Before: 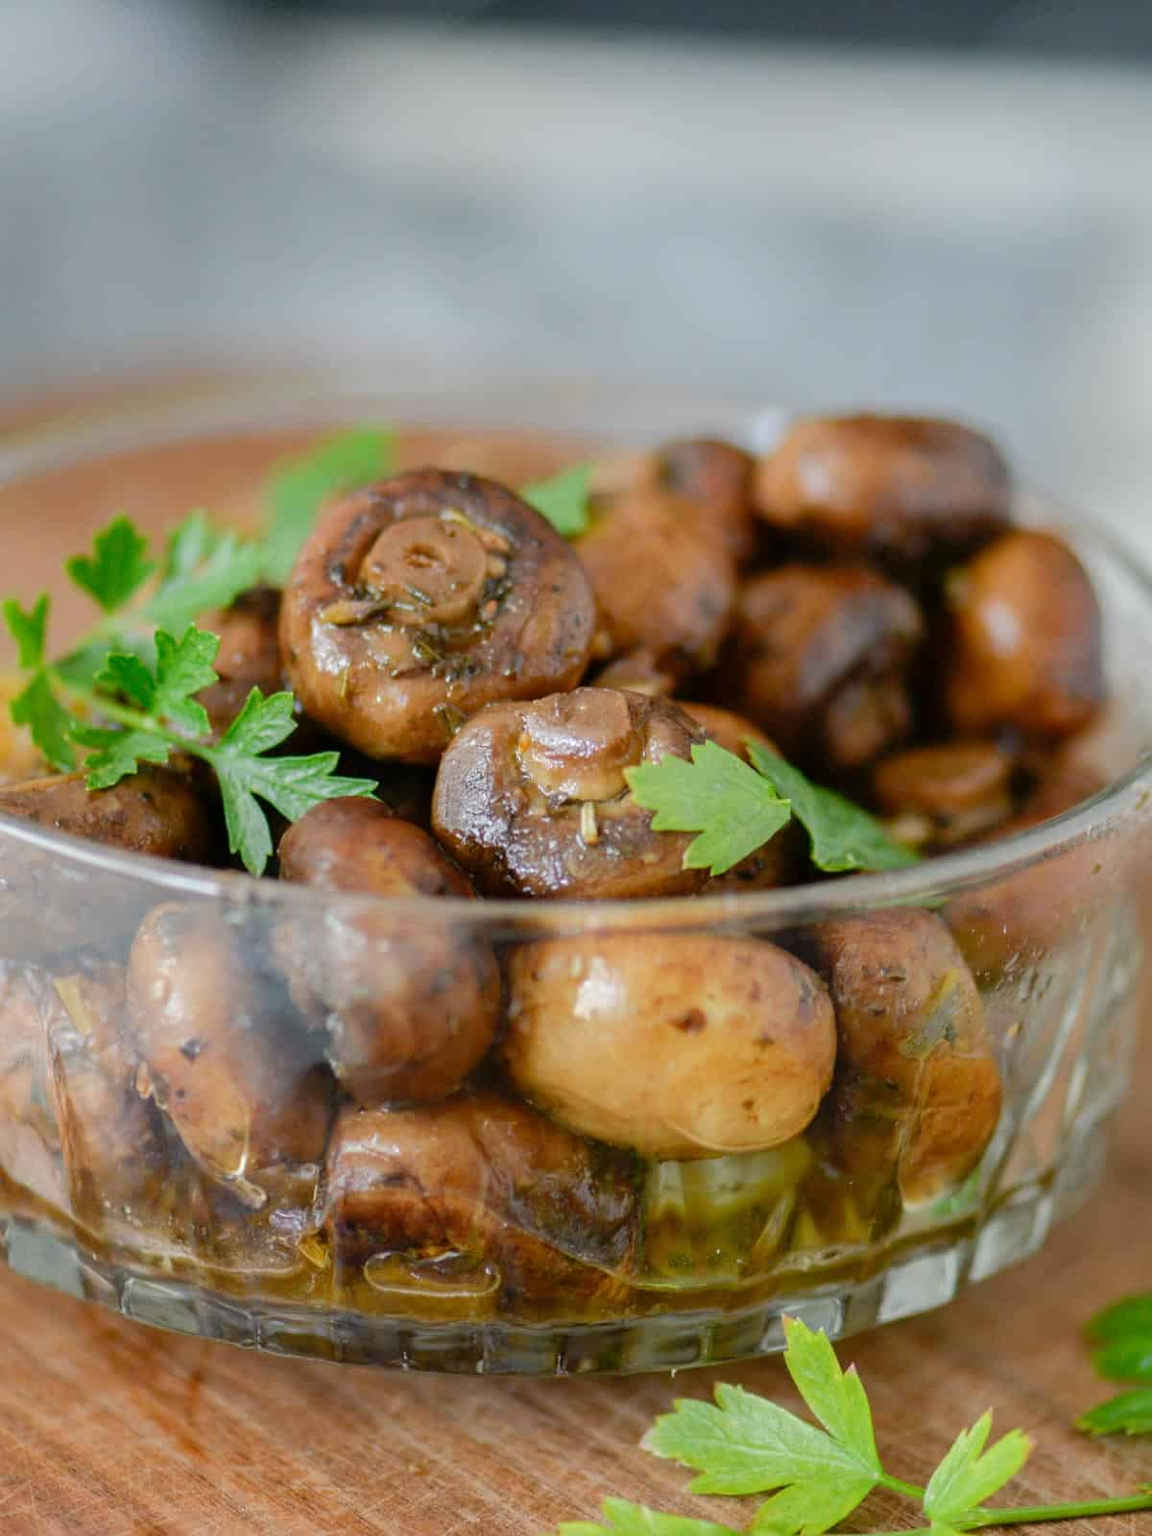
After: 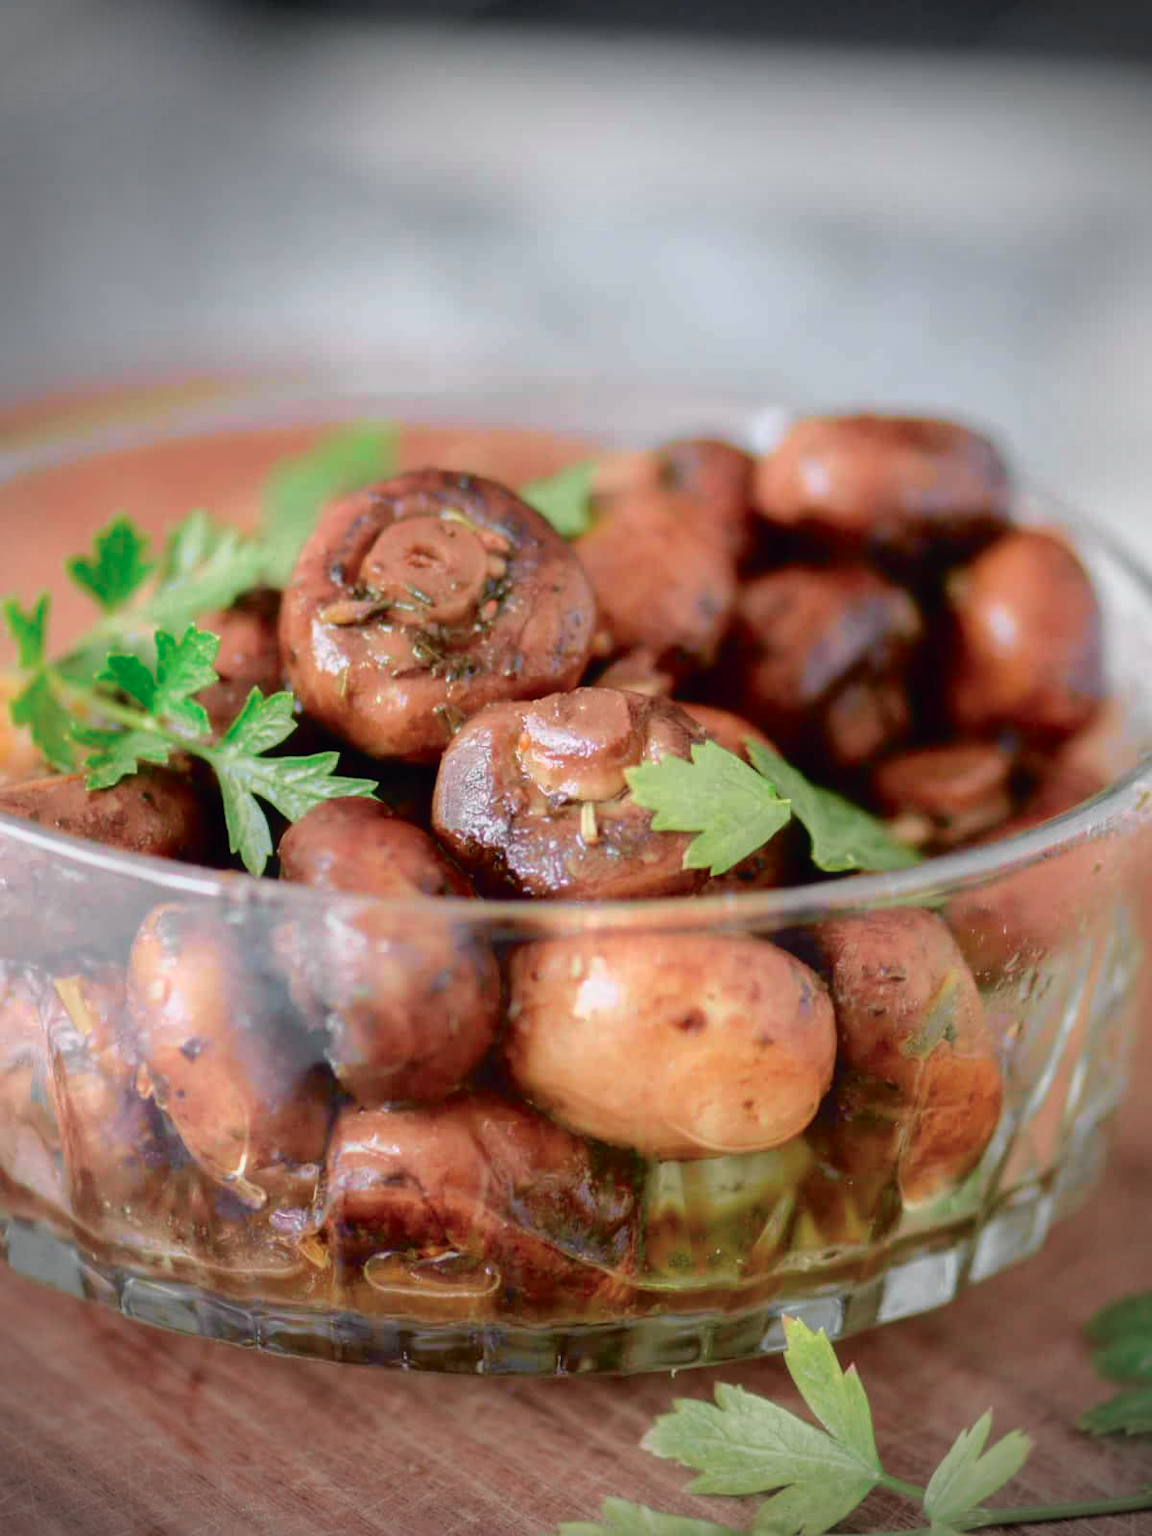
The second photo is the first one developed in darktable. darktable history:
contrast equalizer: octaves 7, y [[0.502, 0.505, 0.512, 0.529, 0.564, 0.588], [0.5 ×6], [0.502, 0.505, 0.512, 0.529, 0.564, 0.588], [0, 0.001, 0.001, 0.004, 0.008, 0.011], [0, 0.001, 0.001, 0.004, 0.008, 0.011]], mix -1
vignetting: fall-off start 75%, brightness -0.692, width/height ratio 1.084
tone curve: curves: ch0 [(0, 0) (0.105, 0.068) (0.195, 0.162) (0.283, 0.283) (0.384, 0.404) (0.485, 0.531) (0.638, 0.681) (0.795, 0.879) (1, 0.977)]; ch1 [(0, 0) (0.161, 0.092) (0.35, 0.33) (0.379, 0.401) (0.456, 0.469) (0.498, 0.506) (0.521, 0.549) (0.58, 0.624) (0.635, 0.671) (1, 1)]; ch2 [(0, 0) (0.371, 0.362) (0.437, 0.437) (0.483, 0.484) (0.53, 0.515) (0.56, 0.58) (0.622, 0.606) (1, 1)], color space Lab, independent channels, preserve colors none
